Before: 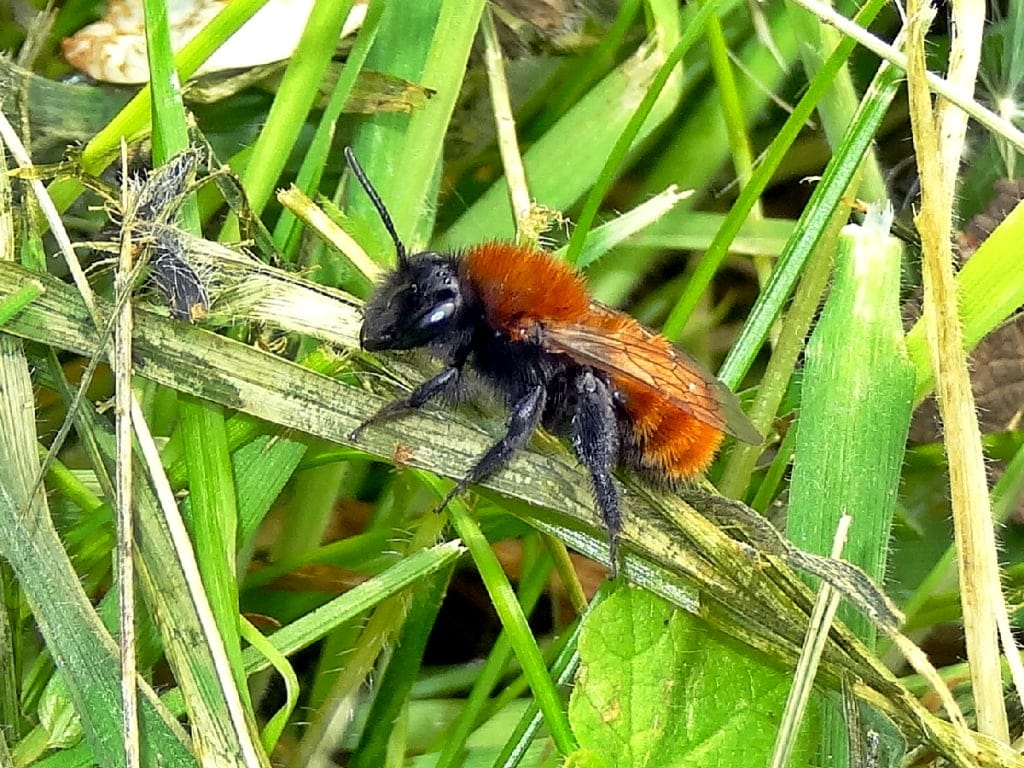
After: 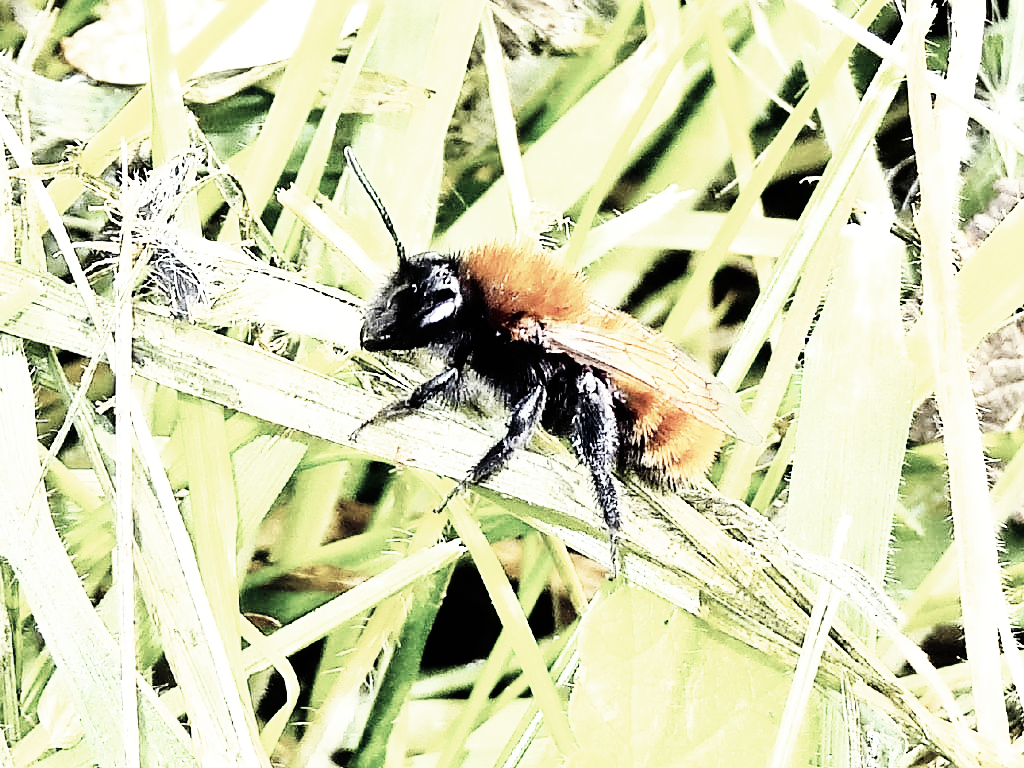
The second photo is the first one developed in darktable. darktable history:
rgb curve: curves: ch0 [(0, 0) (0.21, 0.15) (0.24, 0.21) (0.5, 0.75) (0.75, 0.96) (0.89, 0.99) (1, 1)]; ch1 [(0, 0.02) (0.21, 0.13) (0.25, 0.2) (0.5, 0.67) (0.75, 0.9) (0.89, 0.97) (1, 1)]; ch2 [(0, 0.02) (0.21, 0.13) (0.25, 0.2) (0.5, 0.67) (0.75, 0.9) (0.89, 0.97) (1, 1)], compensate middle gray true
color zones: curves: ch0 [(0, 0.6) (0.129, 0.508) (0.193, 0.483) (0.429, 0.5) (0.571, 0.5) (0.714, 0.5) (0.857, 0.5) (1, 0.6)]; ch1 [(0, 0.481) (0.112, 0.245) (0.213, 0.223) (0.429, 0.233) (0.571, 0.231) (0.683, 0.242) (0.857, 0.296) (1, 0.481)]
base curve: curves: ch0 [(0, 0) (0.007, 0.004) (0.027, 0.03) (0.046, 0.07) (0.207, 0.54) (0.442, 0.872) (0.673, 0.972) (1, 1)], preserve colors none
